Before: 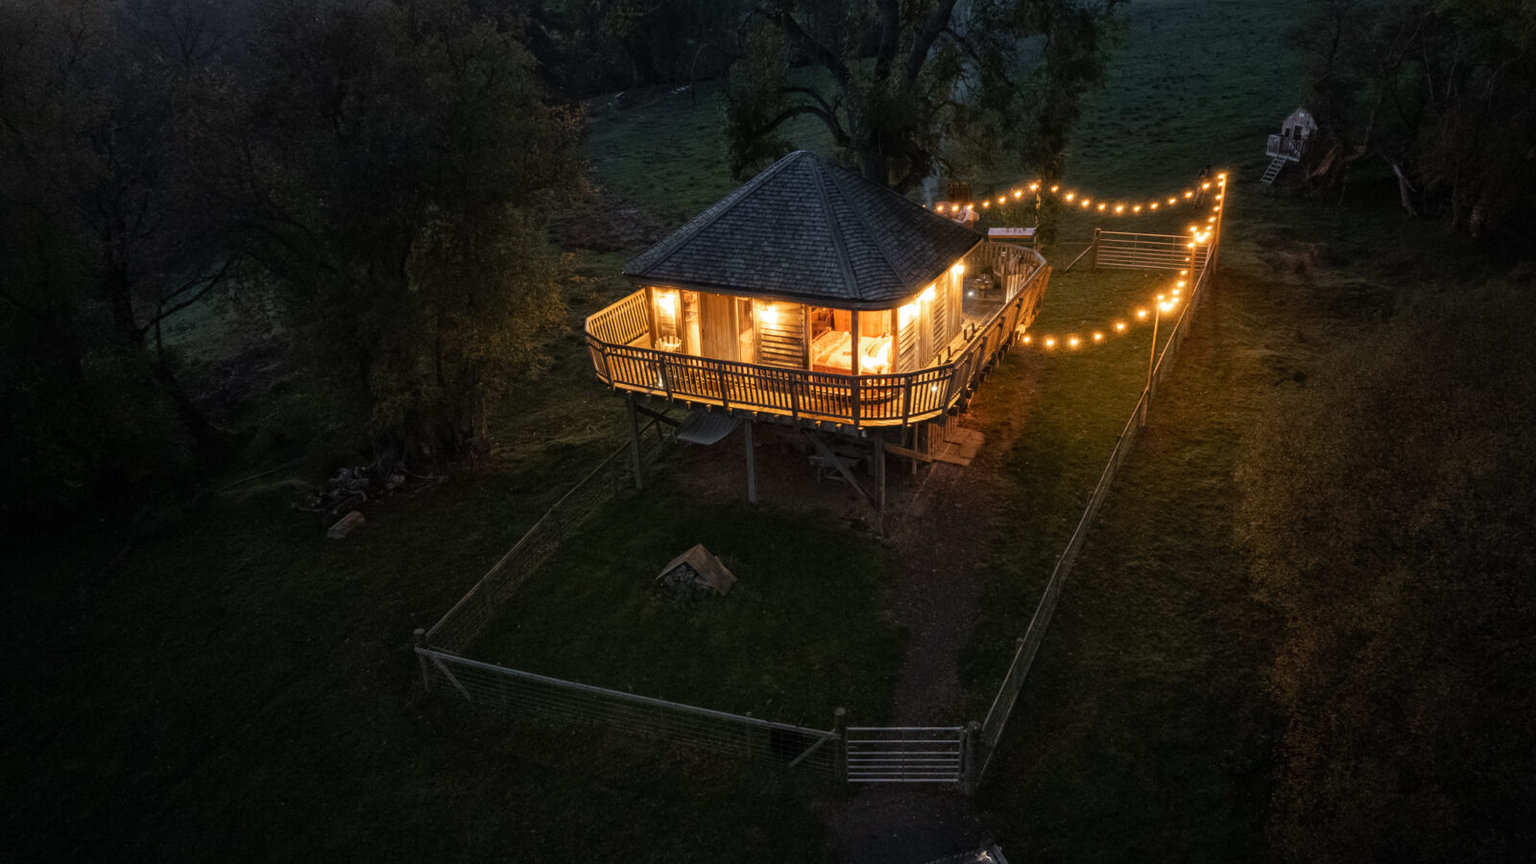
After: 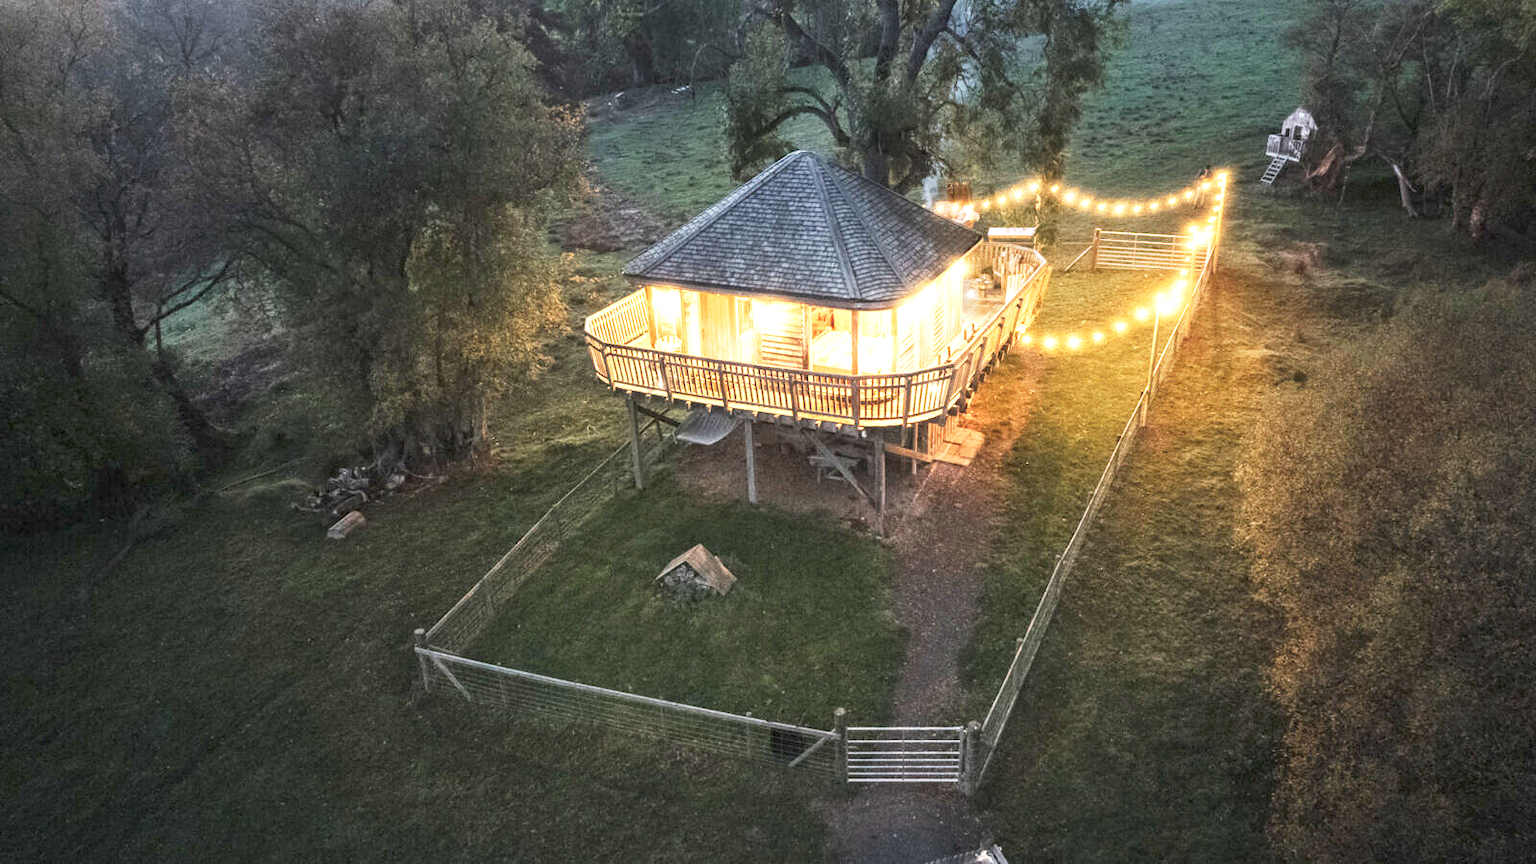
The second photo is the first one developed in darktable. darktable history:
exposure: black level correction 0, exposure 1.385 EV, compensate exposure bias true, compensate highlight preservation false
contrast brightness saturation: saturation -0.17
base curve: curves: ch0 [(0, 0) (0.088, 0.125) (0.176, 0.251) (0.354, 0.501) (0.613, 0.749) (1, 0.877)], preserve colors none
